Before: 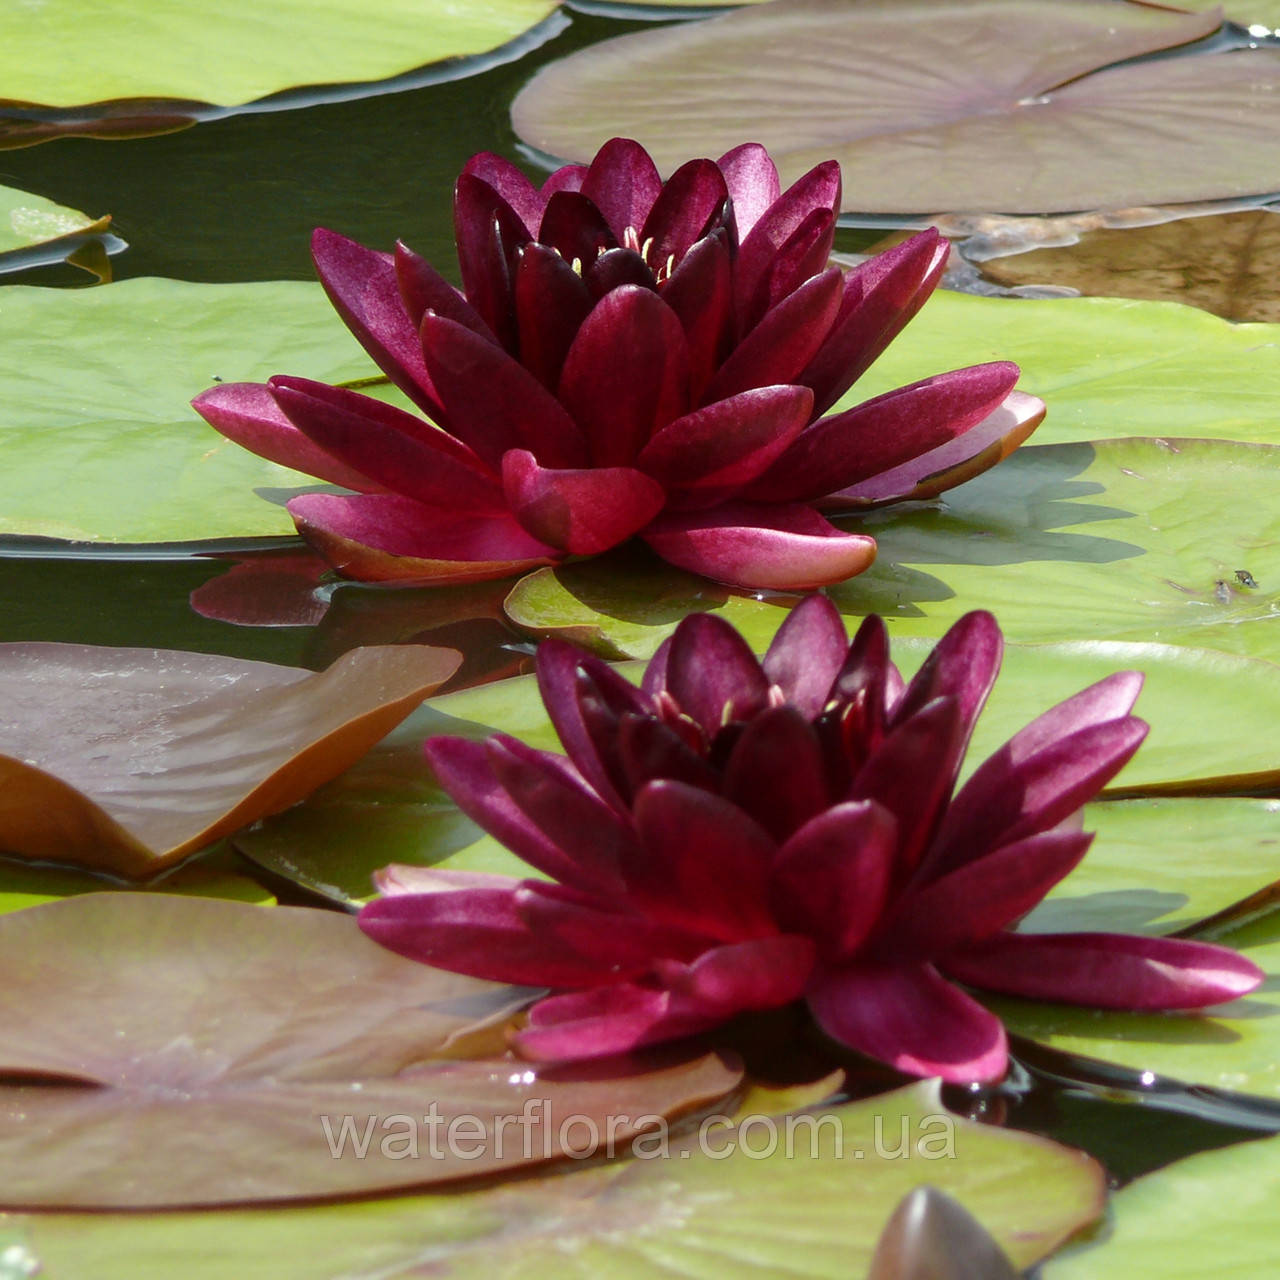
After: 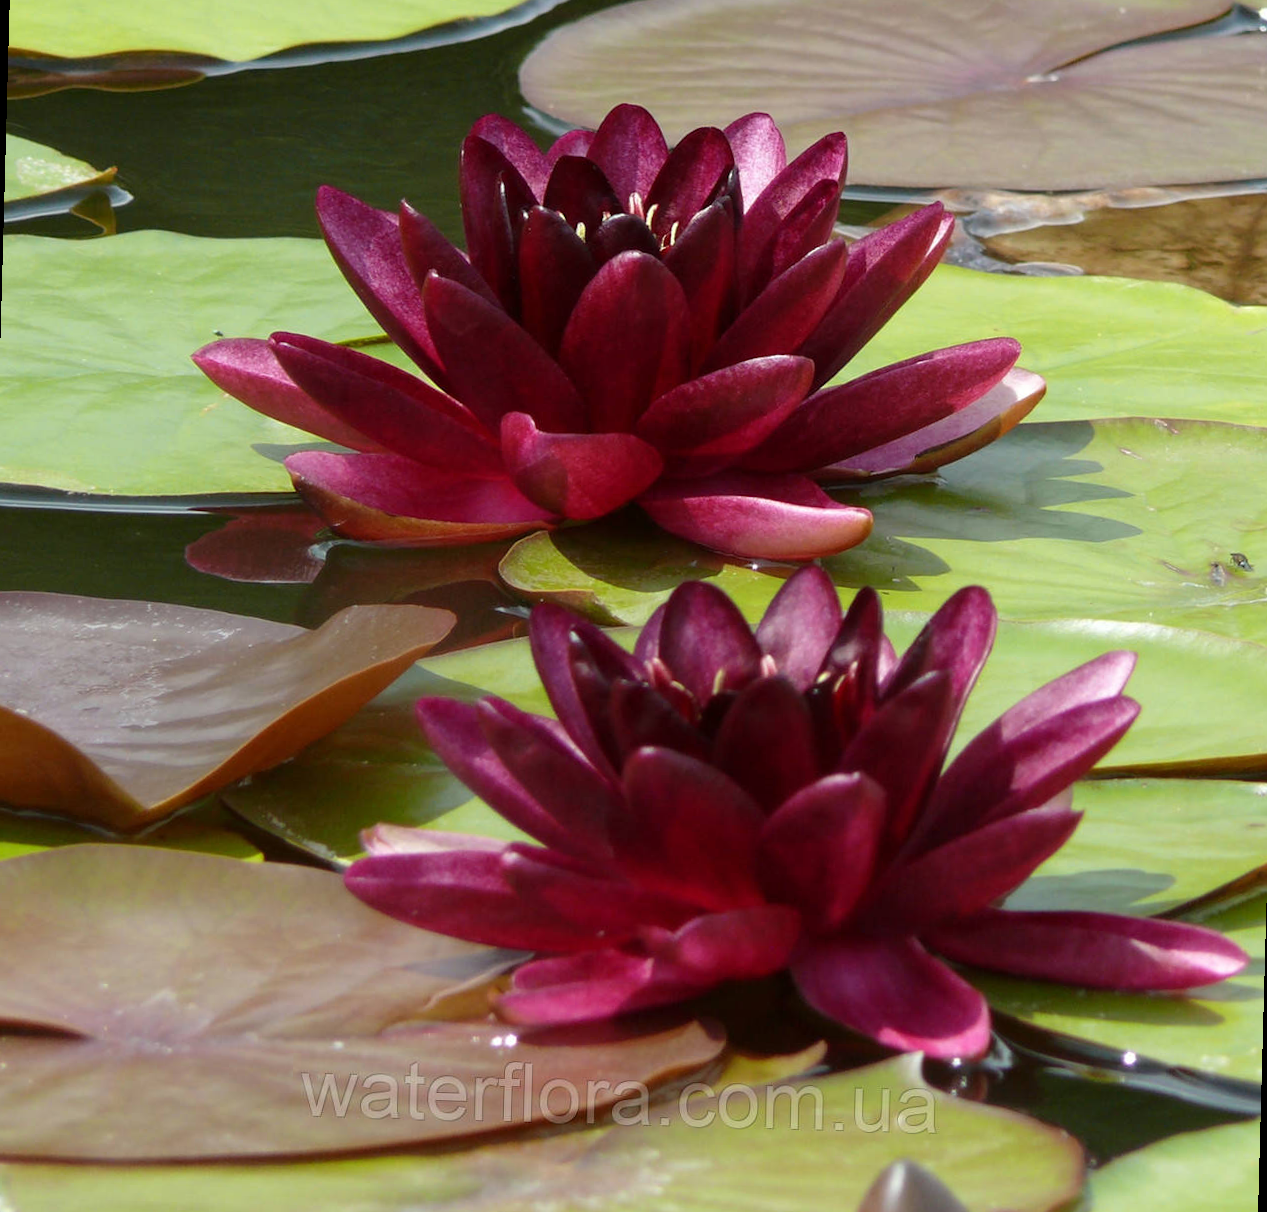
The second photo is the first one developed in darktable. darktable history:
rotate and perspective: rotation 1.57°, crop left 0.018, crop right 0.982, crop top 0.039, crop bottom 0.961
